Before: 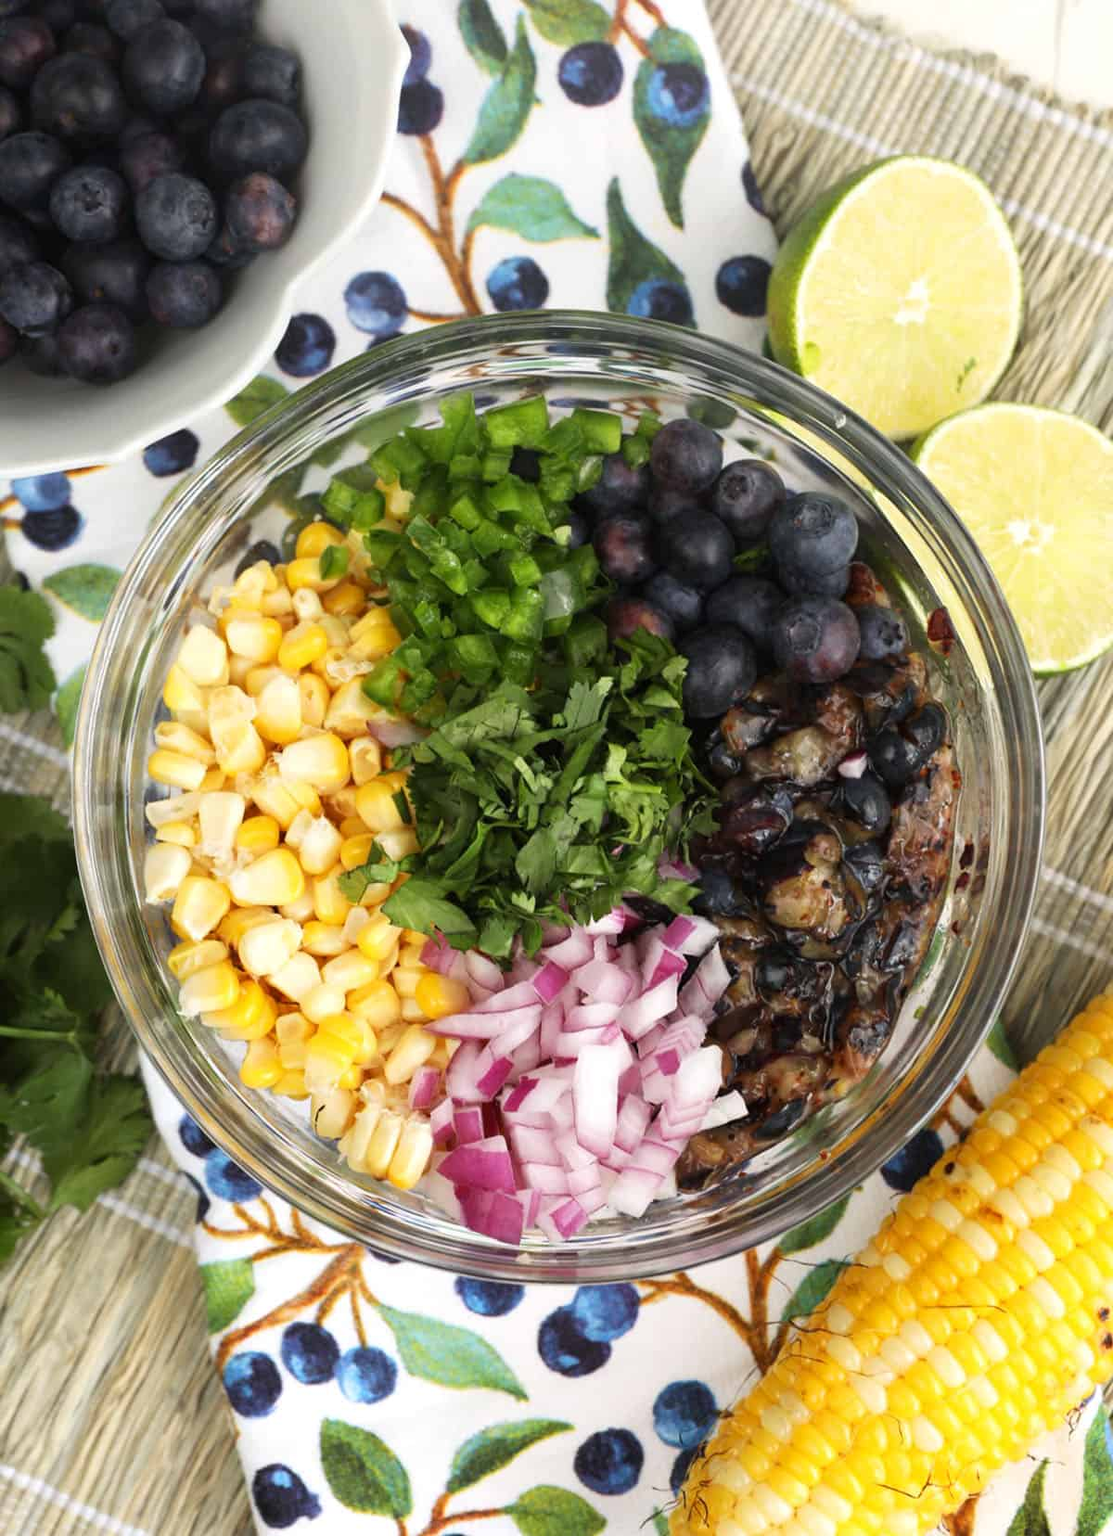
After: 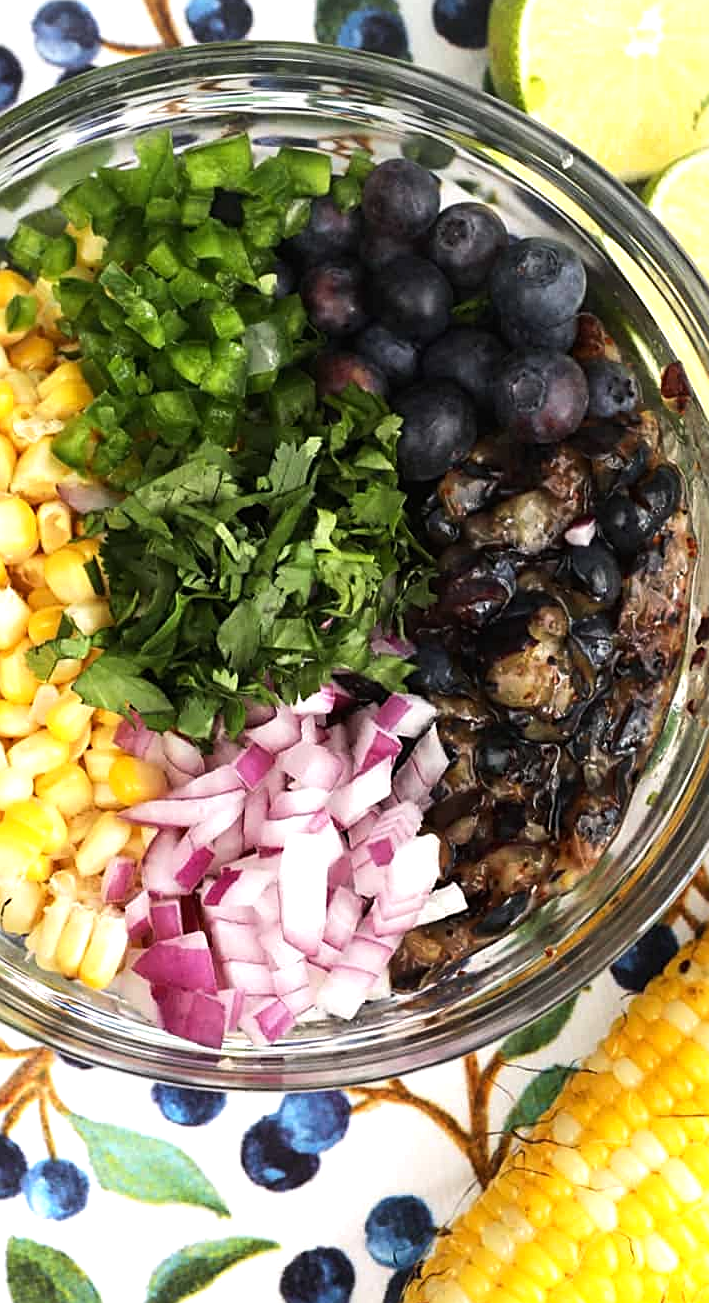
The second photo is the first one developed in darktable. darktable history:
crop and rotate: left 28.256%, top 17.734%, right 12.656%, bottom 3.573%
sharpen: on, module defaults
tone equalizer: -8 EV -0.417 EV, -7 EV -0.389 EV, -6 EV -0.333 EV, -5 EV -0.222 EV, -3 EV 0.222 EV, -2 EV 0.333 EV, -1 EV 0.389 EV, +0 EV 0.417 EV, edges refinement/feathering 500, mask exposure compensation -1.57 EV, preserve details no
